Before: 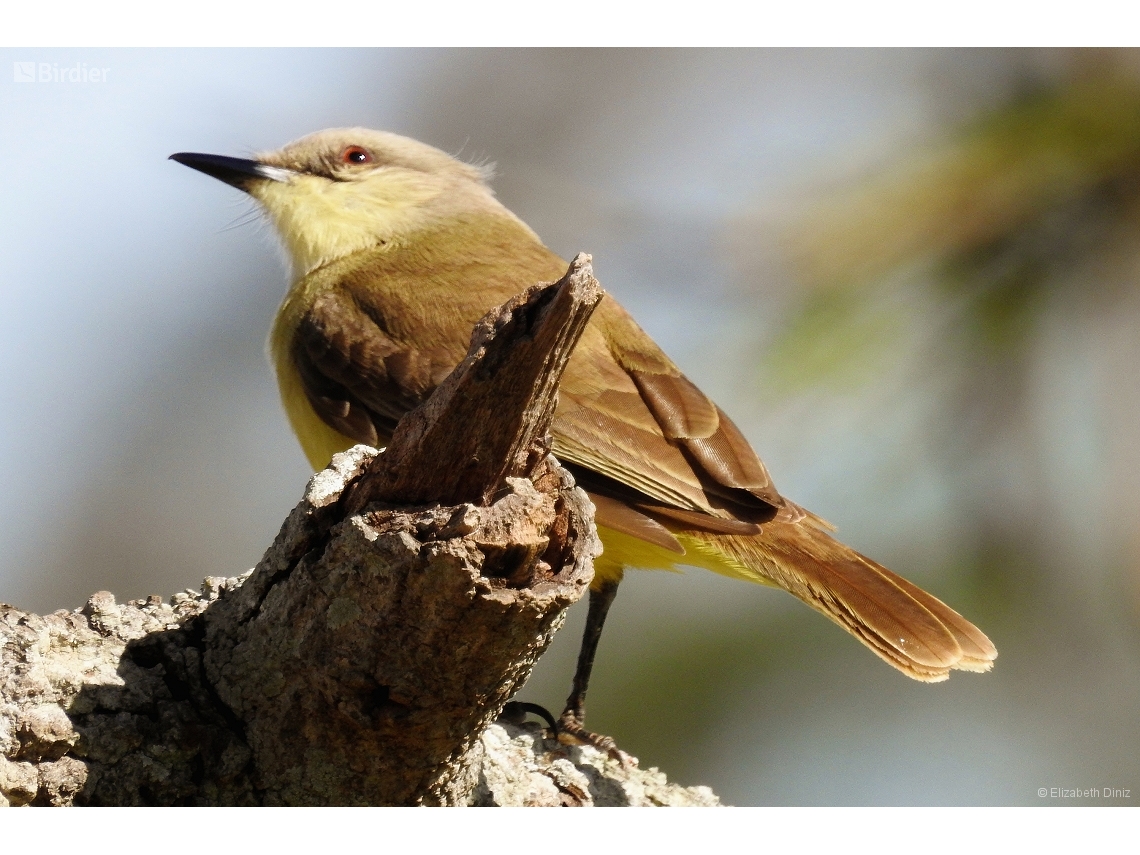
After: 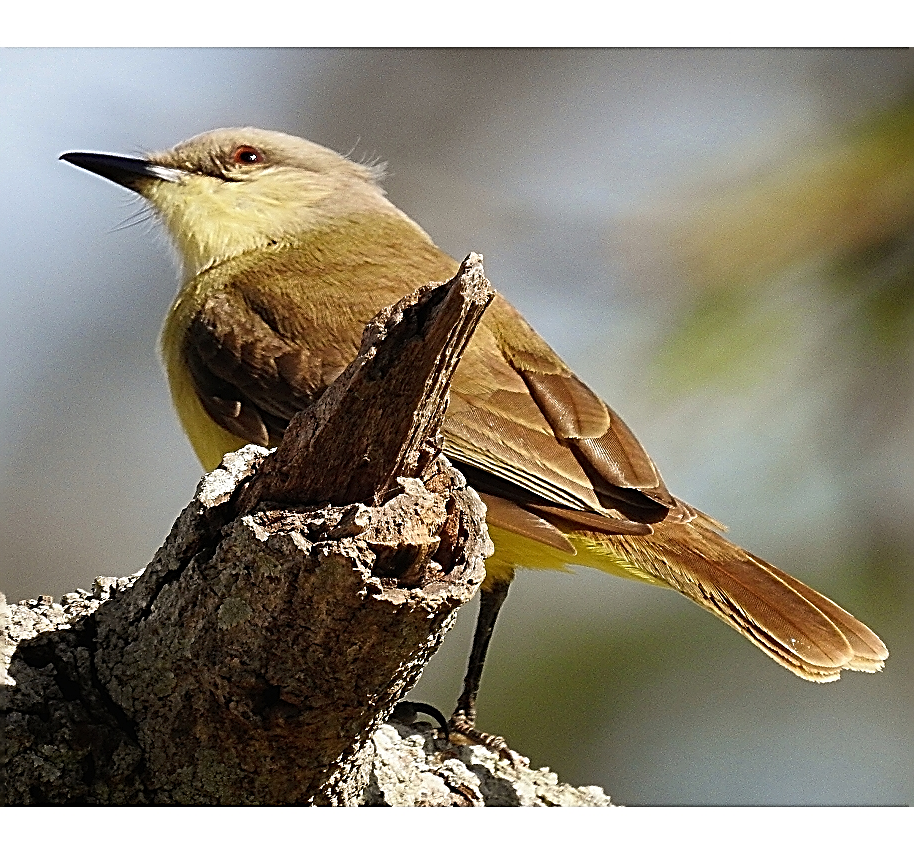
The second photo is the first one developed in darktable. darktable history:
crop and rotate: left 9.619%, right 10.122%
shadows and highlights: low approximation 0.01, soften with gaussian
sharpen: amount 1.848
